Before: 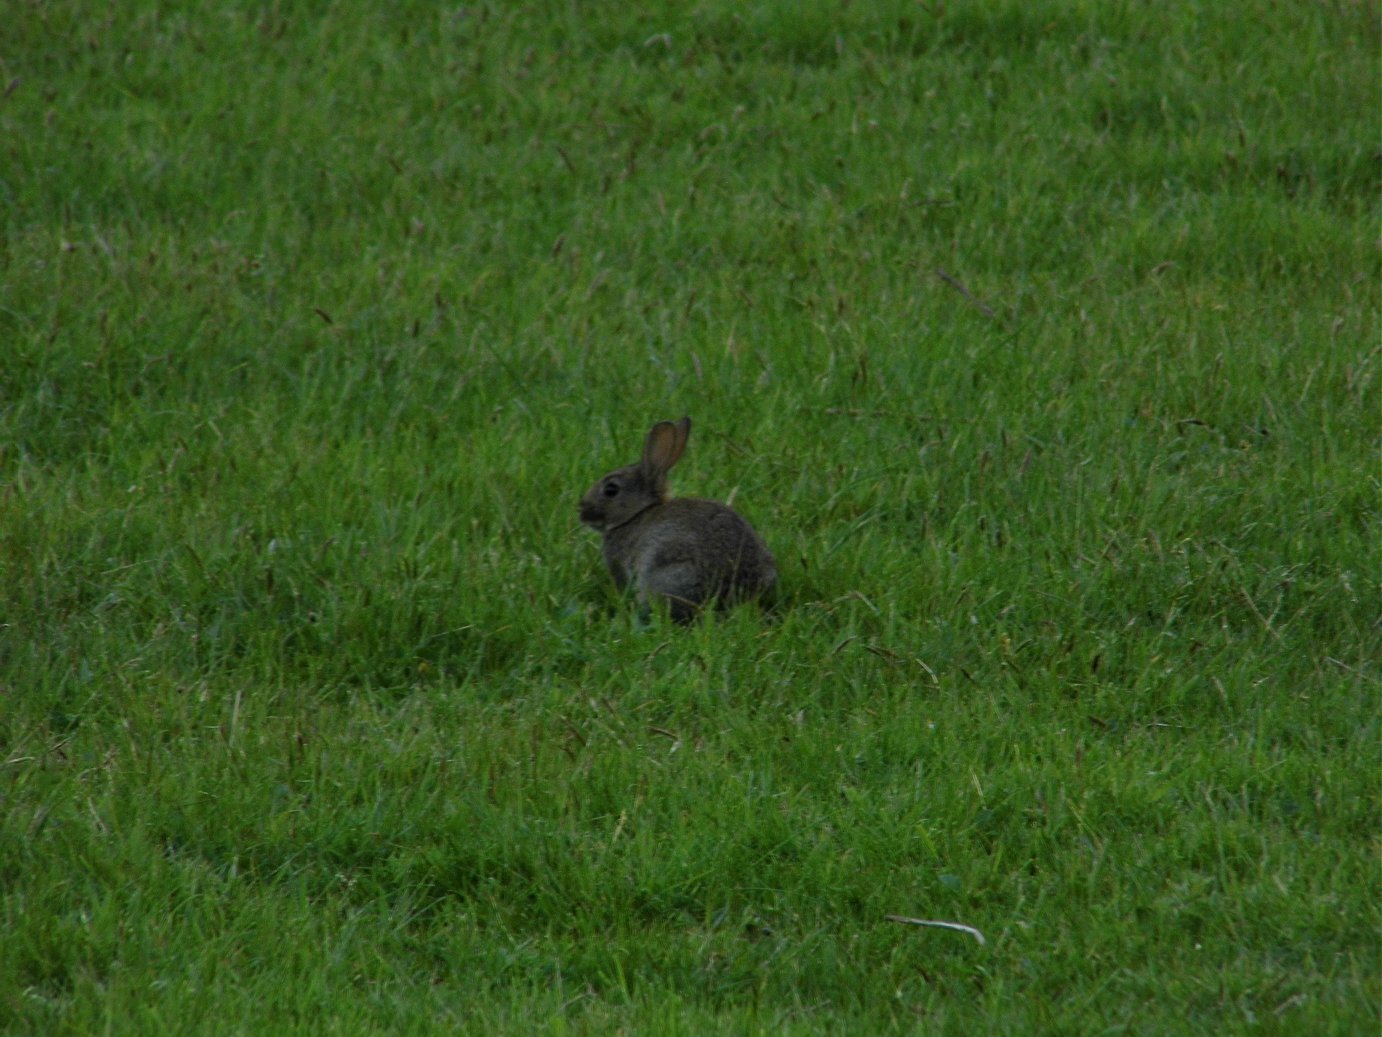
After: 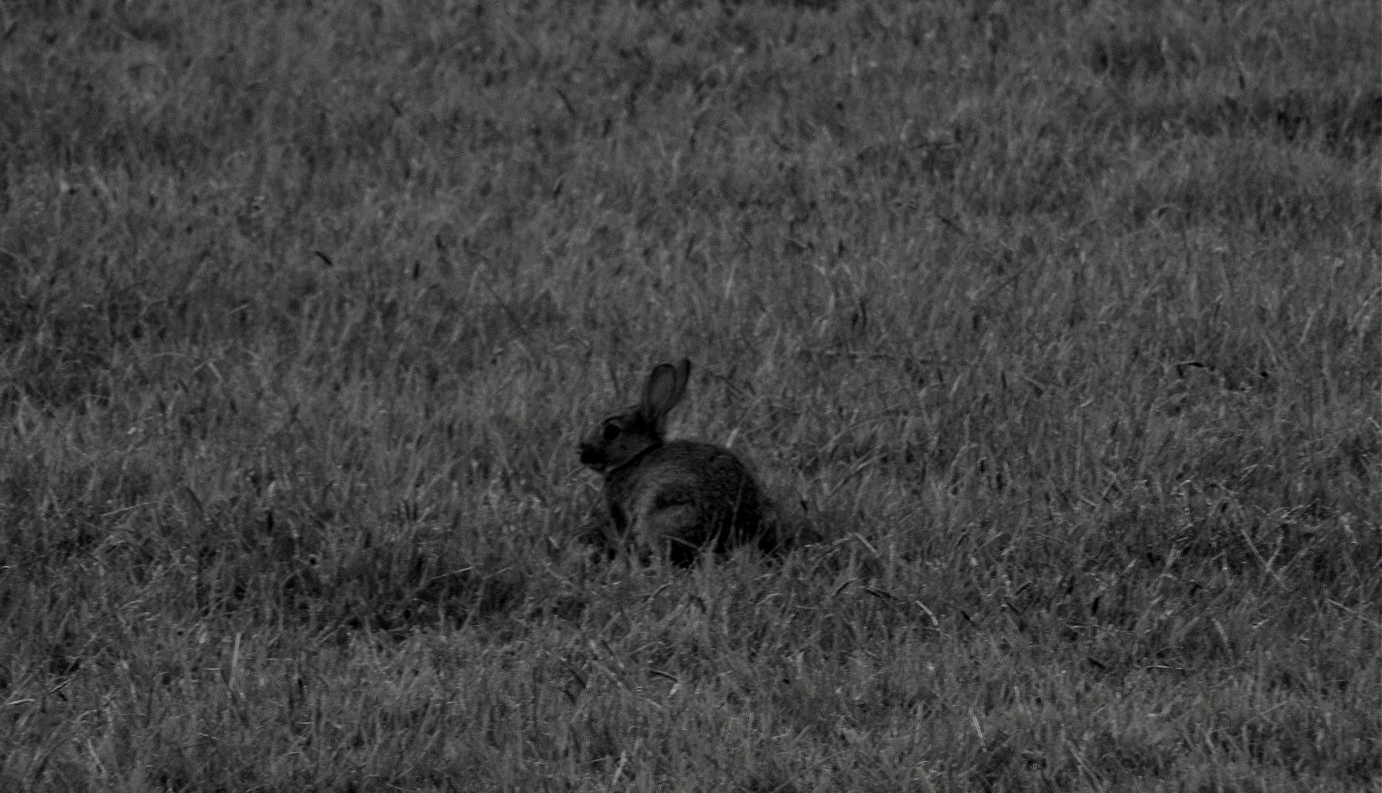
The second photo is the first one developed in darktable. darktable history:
crop: top 5.614%, bottom 17.821%
local contrast: detail 110%
filmic rgb: black relative exposure -5.13 EV, white relative exposure 3.54 EV, hardness 3.16, contrast 1.198, highlights saturation mix -48.67%, preserve chrominance no, color science v5 (2021), contrast in shadows safe, contrast in highlights safe
